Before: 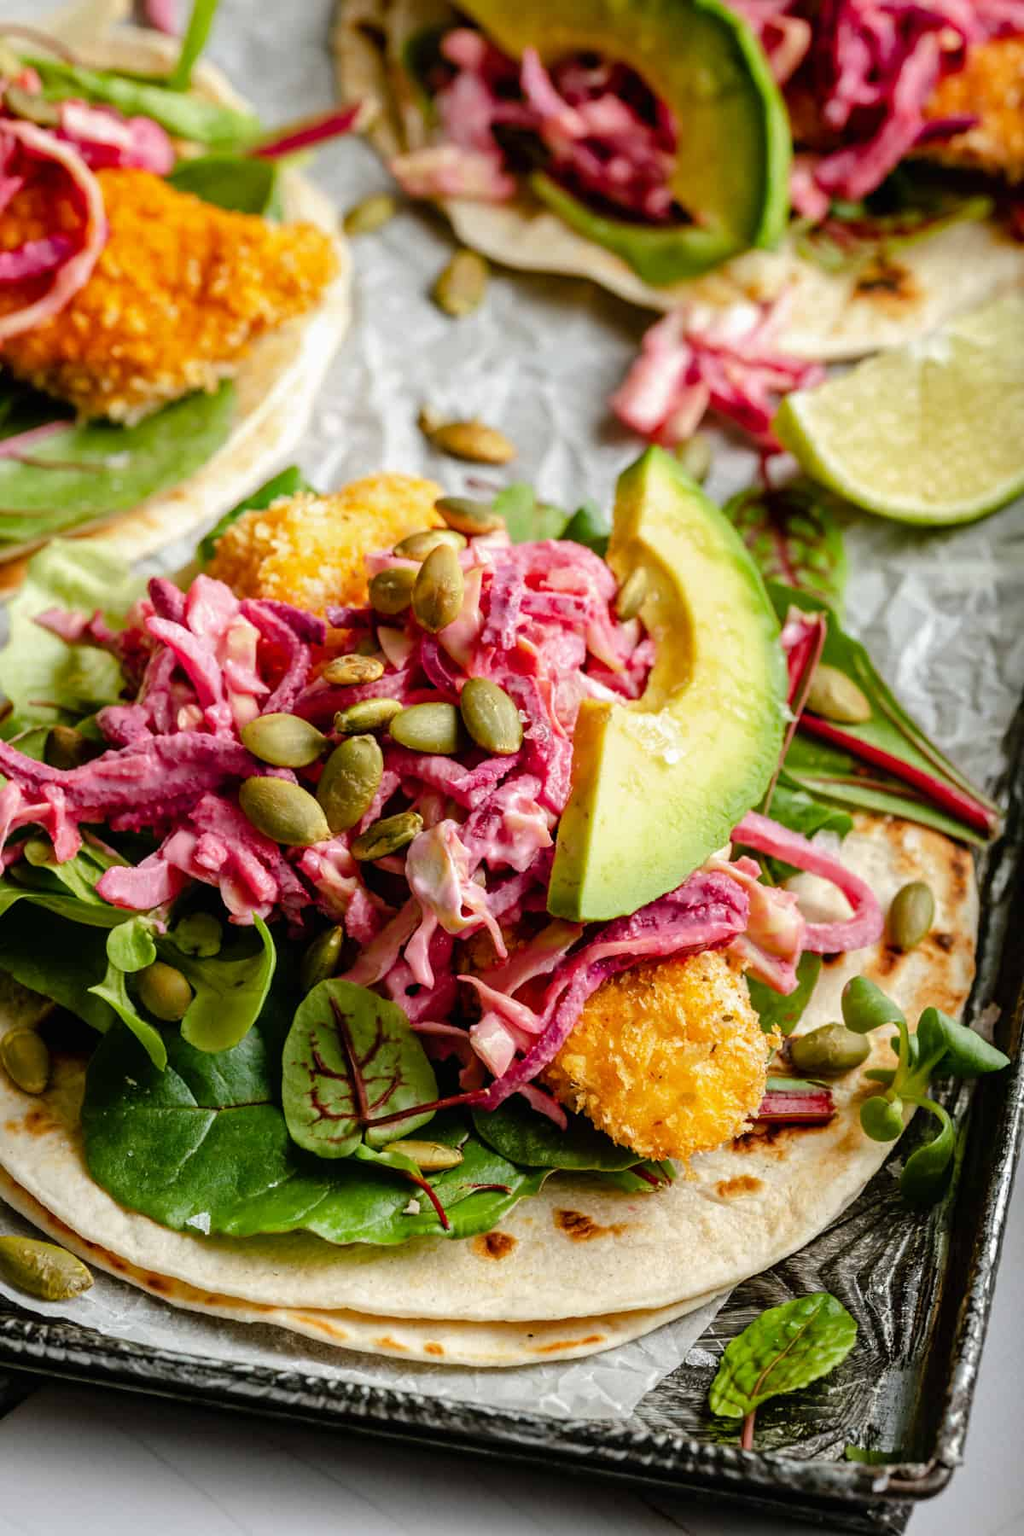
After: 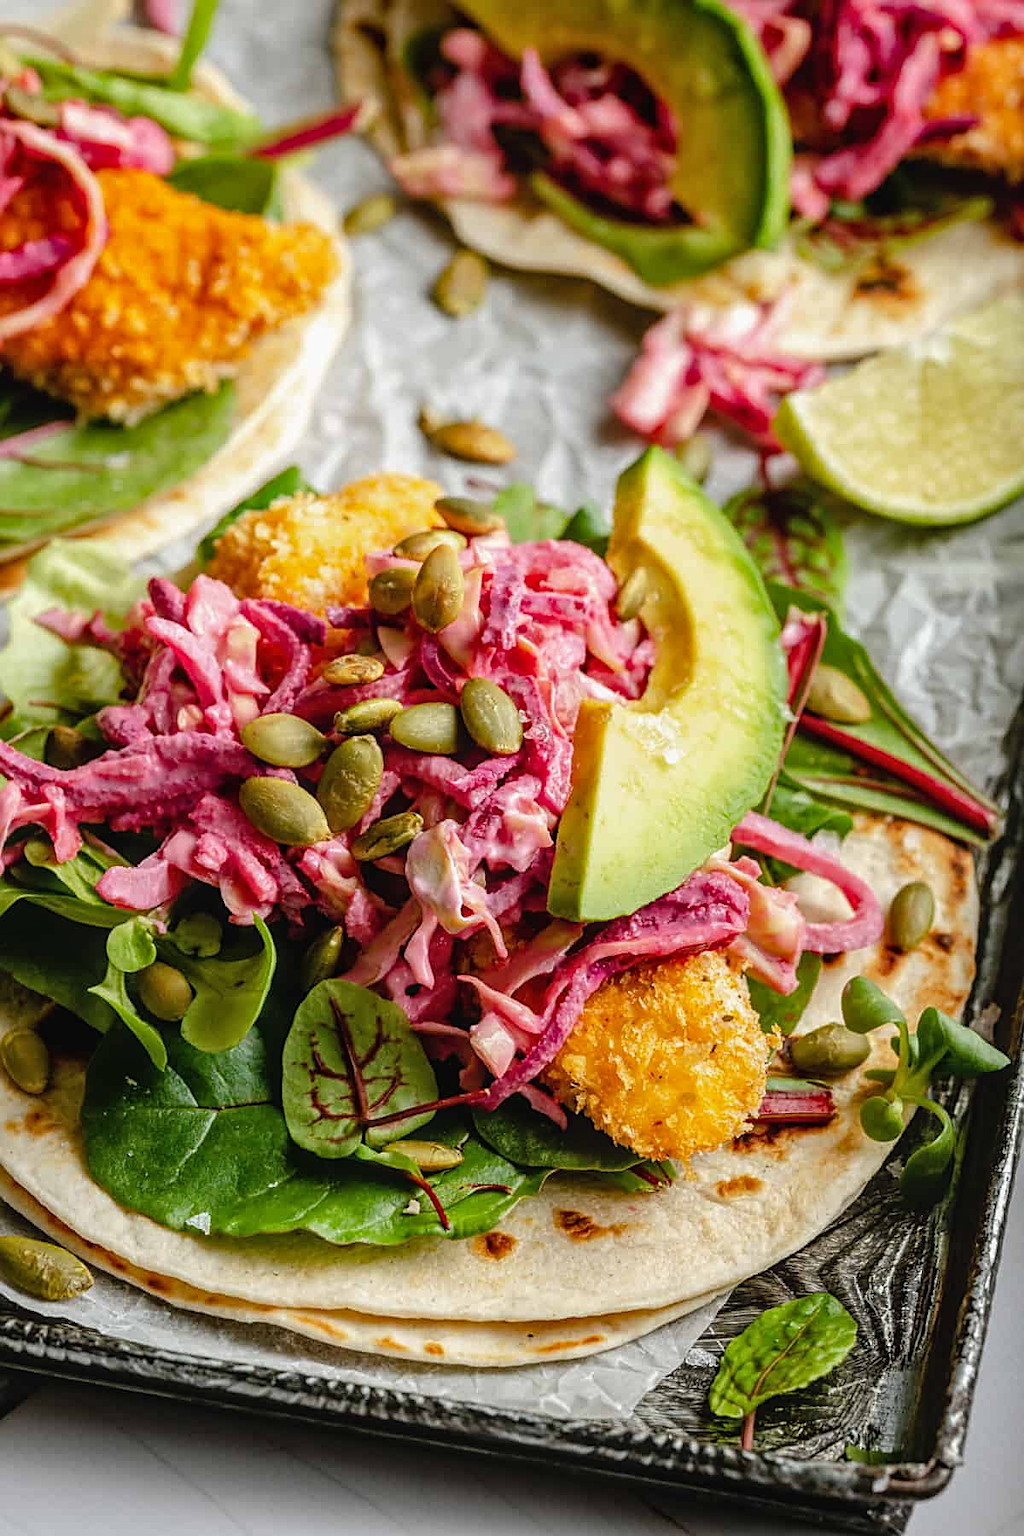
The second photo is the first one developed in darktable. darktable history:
sharpen: on, module defaults
local contrast: detail 110%
